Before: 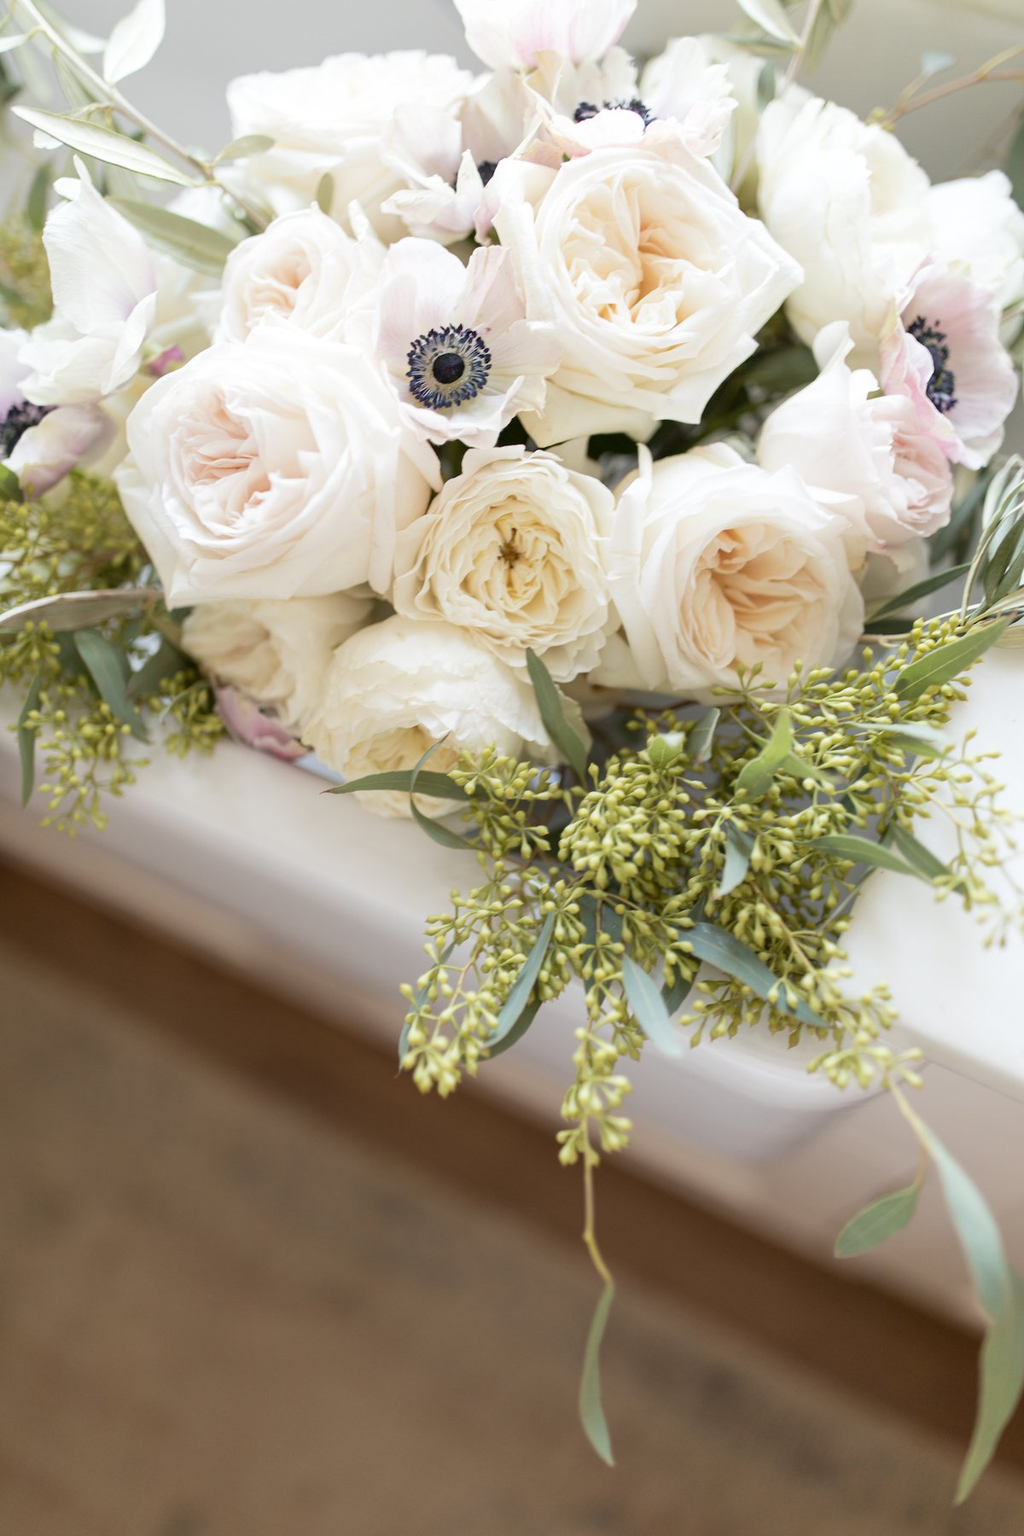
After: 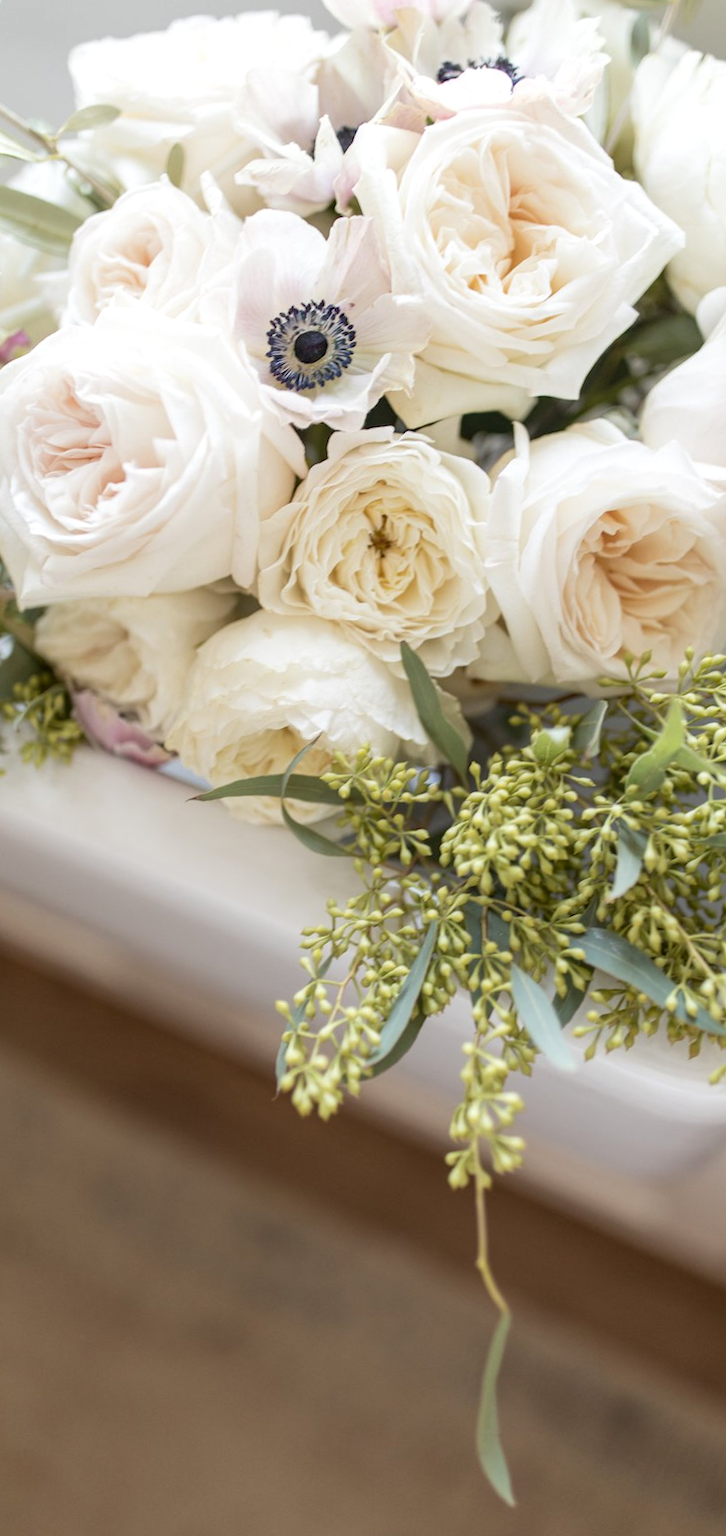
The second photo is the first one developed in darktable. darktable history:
rotate and perspective: rotation -1.42°, crop left 0.016, crop right 0.984, crop top 0.035, crop bottom 0.965
local contrast: detail 117%
crop and rotate: left 14.385%, right 18.948%
